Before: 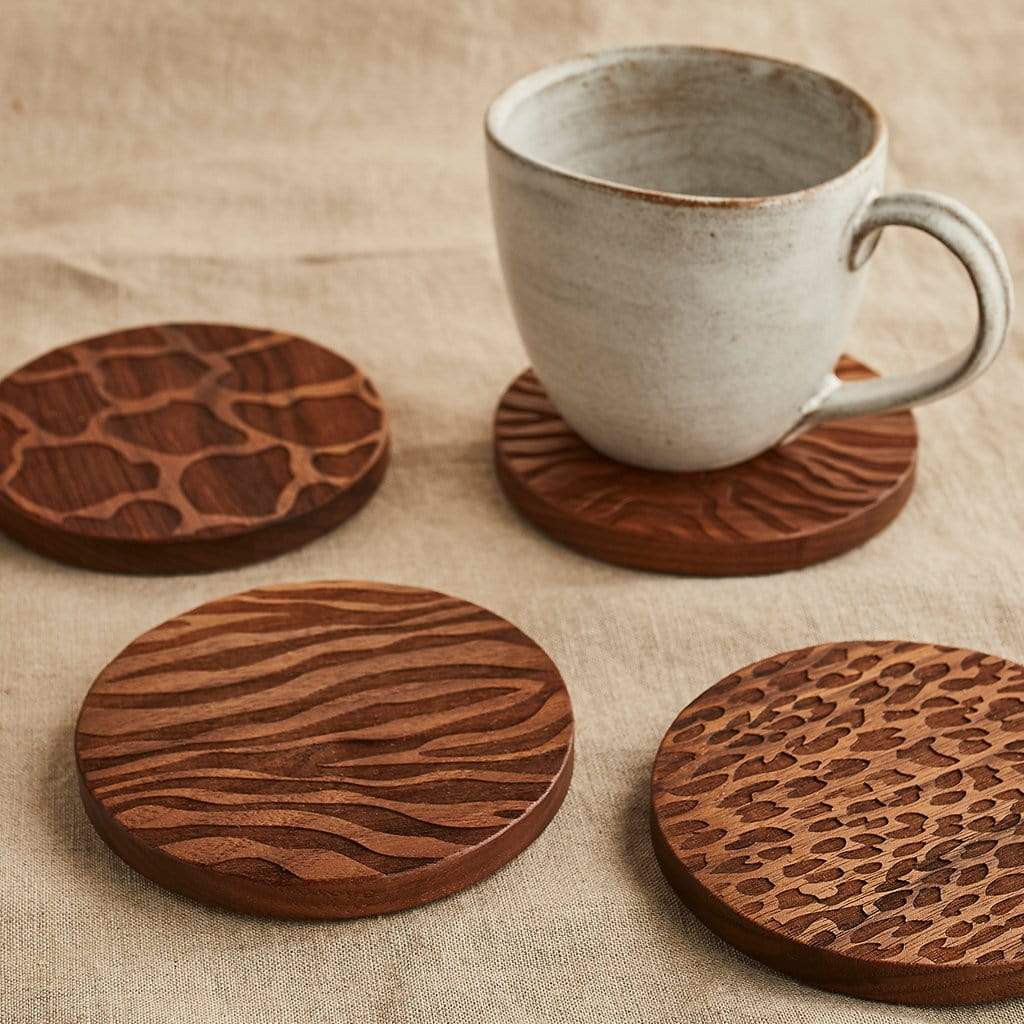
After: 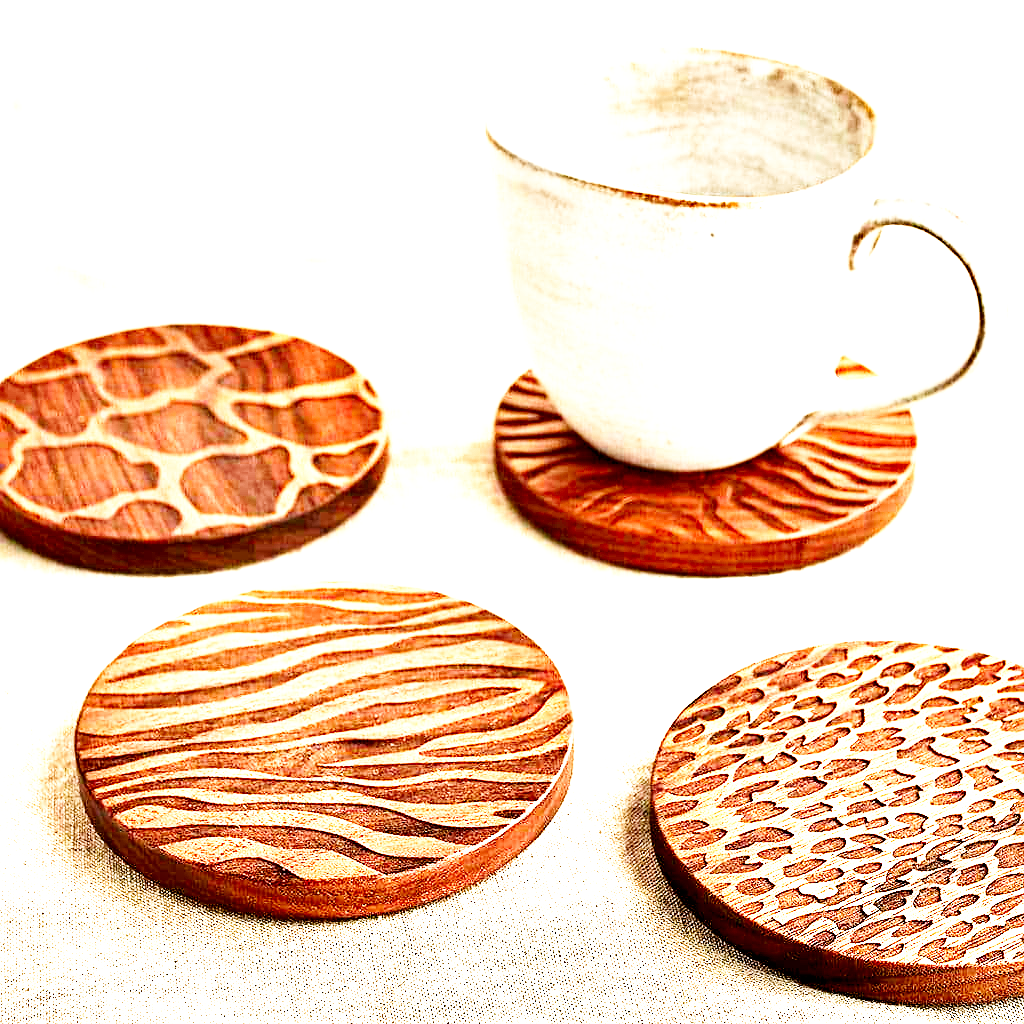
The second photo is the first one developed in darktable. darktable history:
contrast equalizer: y [[0.6 ×6], [0.55 ×6], [0 ×6], [0 ×6], [0 ×6]]
sharpen: amount 0.212
base curve: curves: ch0 [(0, 0) (0.005, 0.002) (0.15, 0.3) (0.4, 0.7) (0.75, 0.95) (1, 1)], preserve colors none
exposure: black level correction 0.001, exposure 2.678 EV, compensate highlight preservation false
